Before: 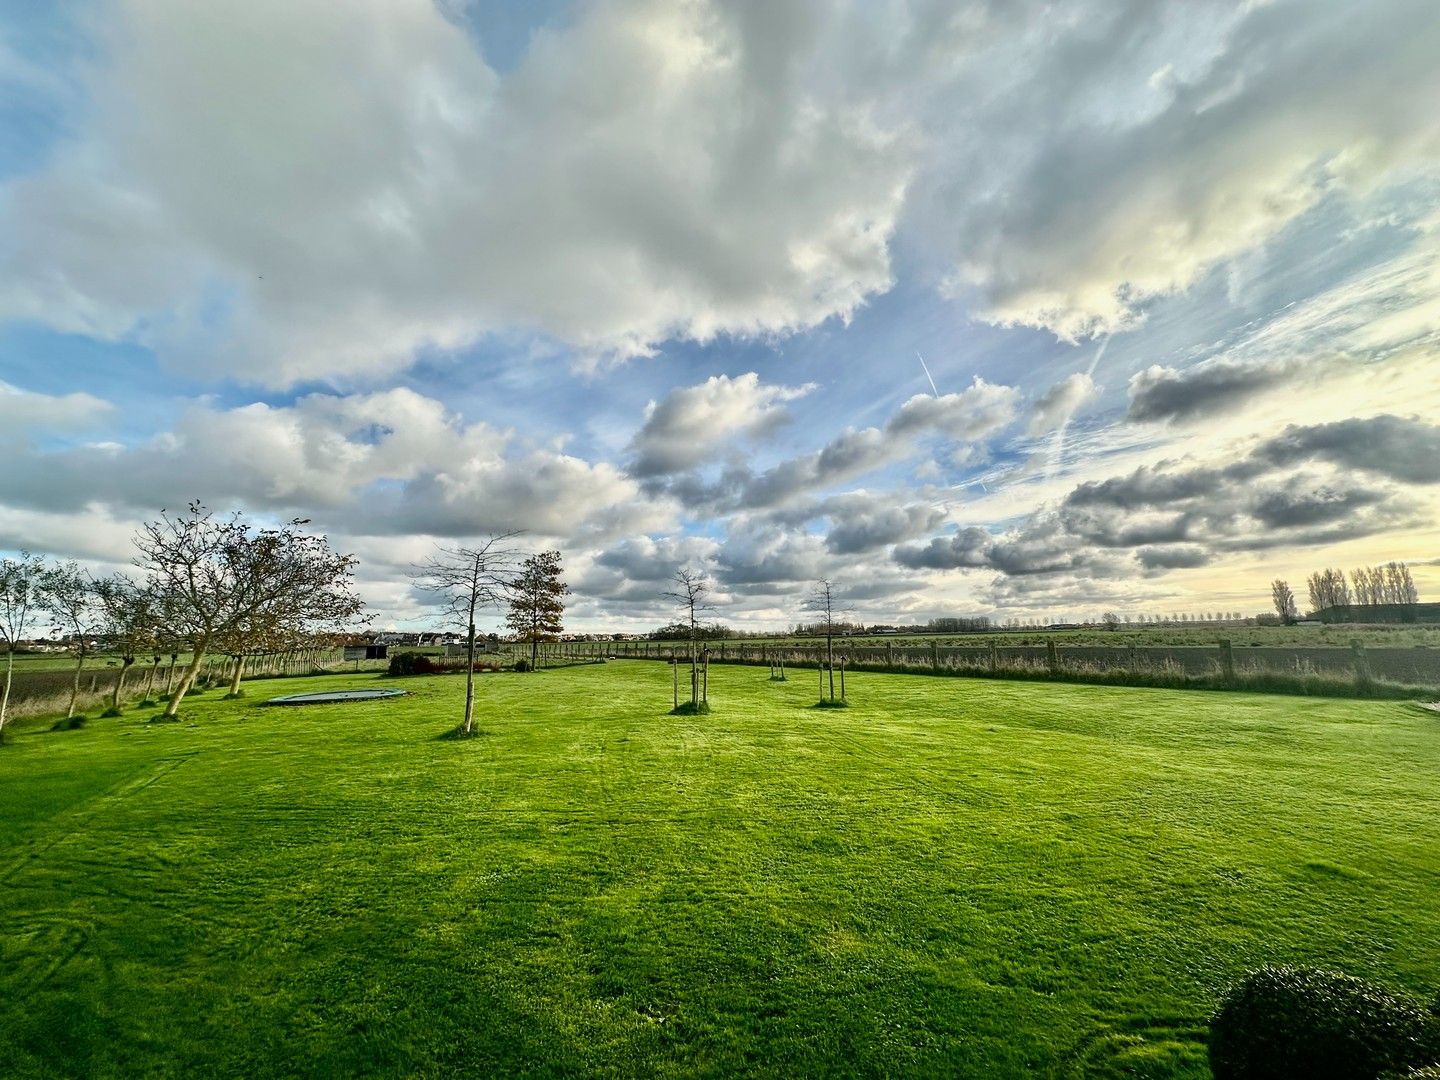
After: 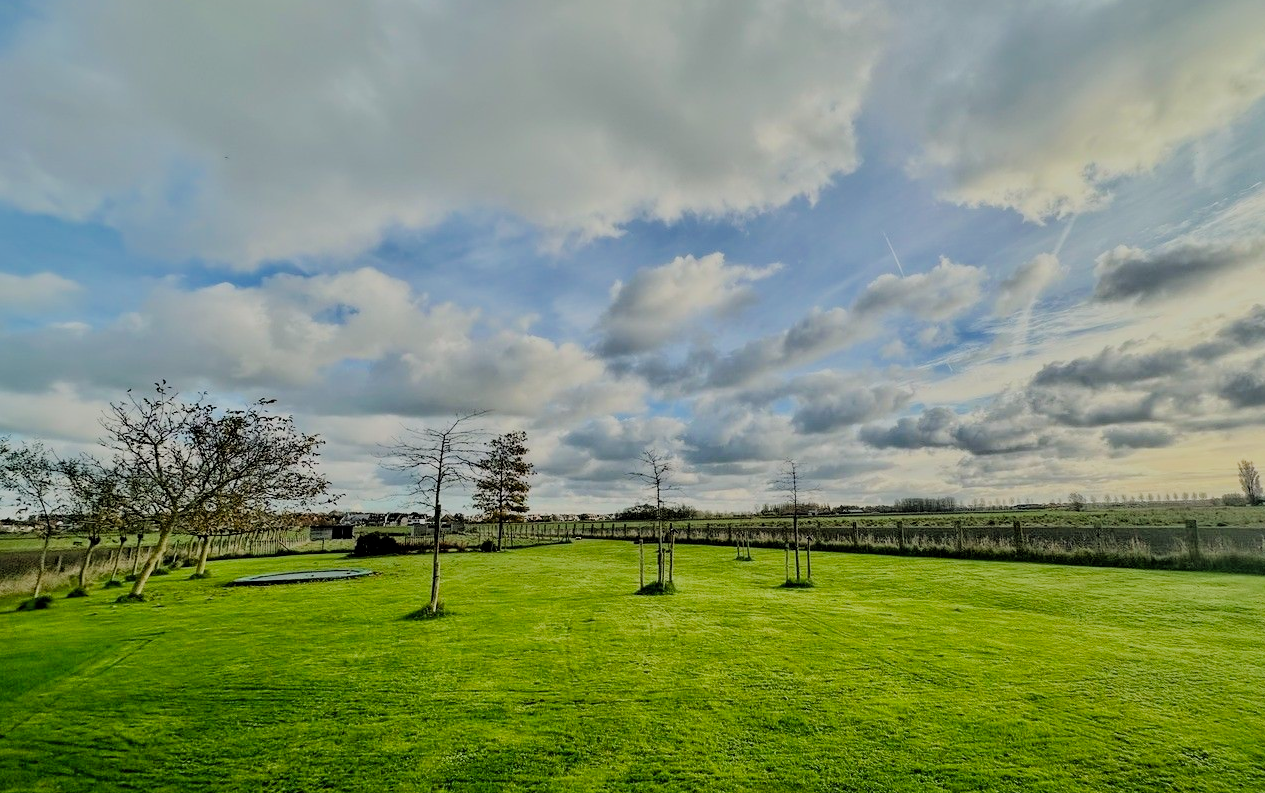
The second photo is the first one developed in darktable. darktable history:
tone equalizer: edges refinement/feathering 500, mask exposure compensation -1.57 EV, preserve details no
crop and rotate: left 2.363%, top 11.151%, right 9.768%, bottom 15.345%
filmic rgb: middle gray luminance 18.06%, black relative exposure -7.53 EV, white relative exposure 8.46 EV, target black luminance 0%, hardness 2.23, latitude 18.13%, contrast 0.878, highlights saturation mix 4.63%, shadows ↔ highlights balance 10.38%, color science v4 (2020)
